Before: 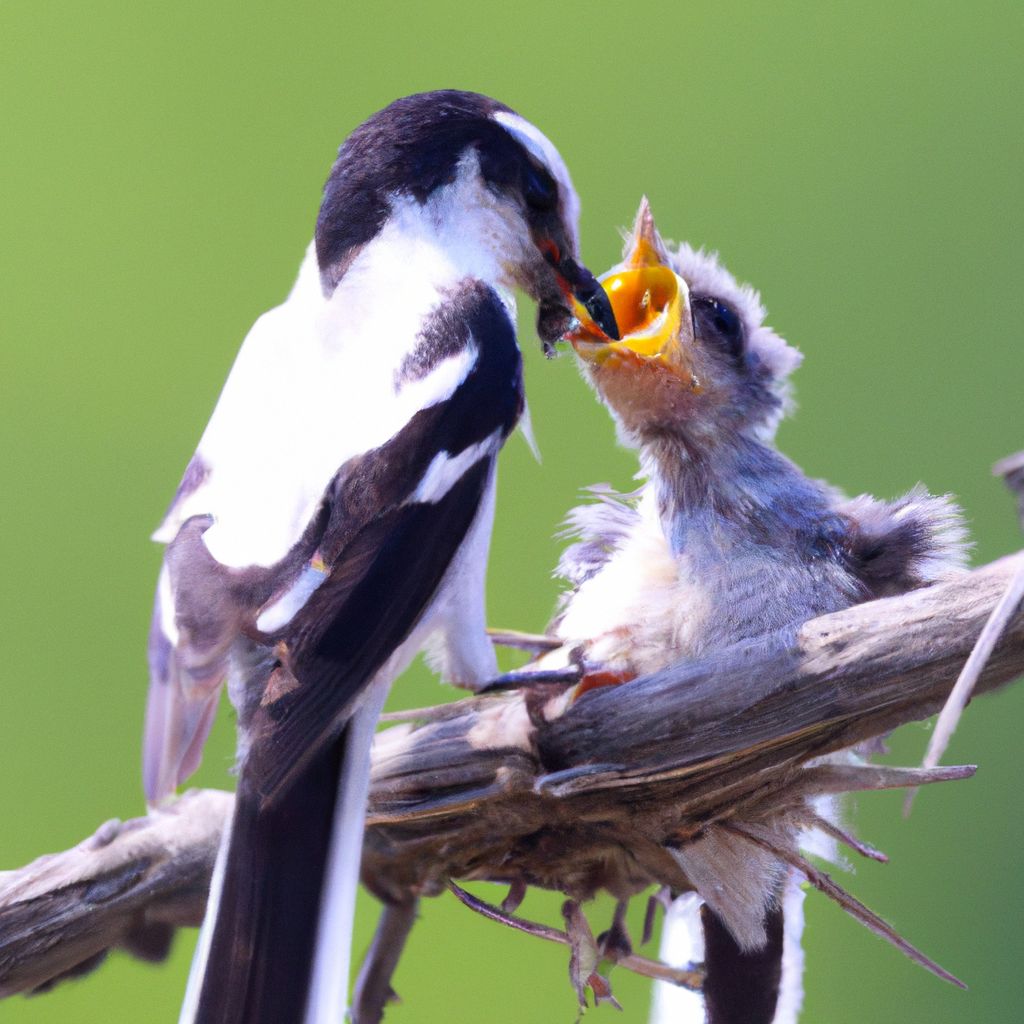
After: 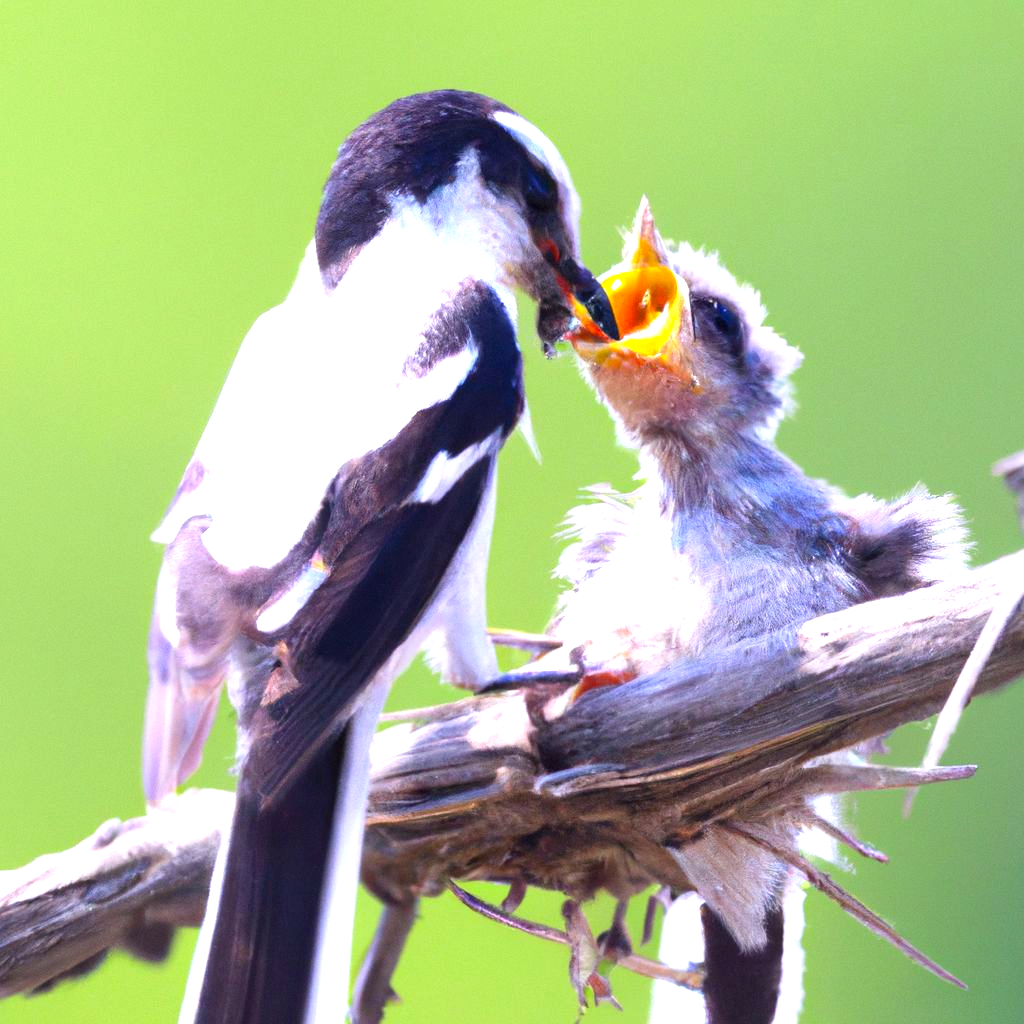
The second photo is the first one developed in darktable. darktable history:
exposure: exposure 0.911 EV, compensate exposure bias true, compensate highlight preservation false
contrast brightness saturation: saturation 0.124
